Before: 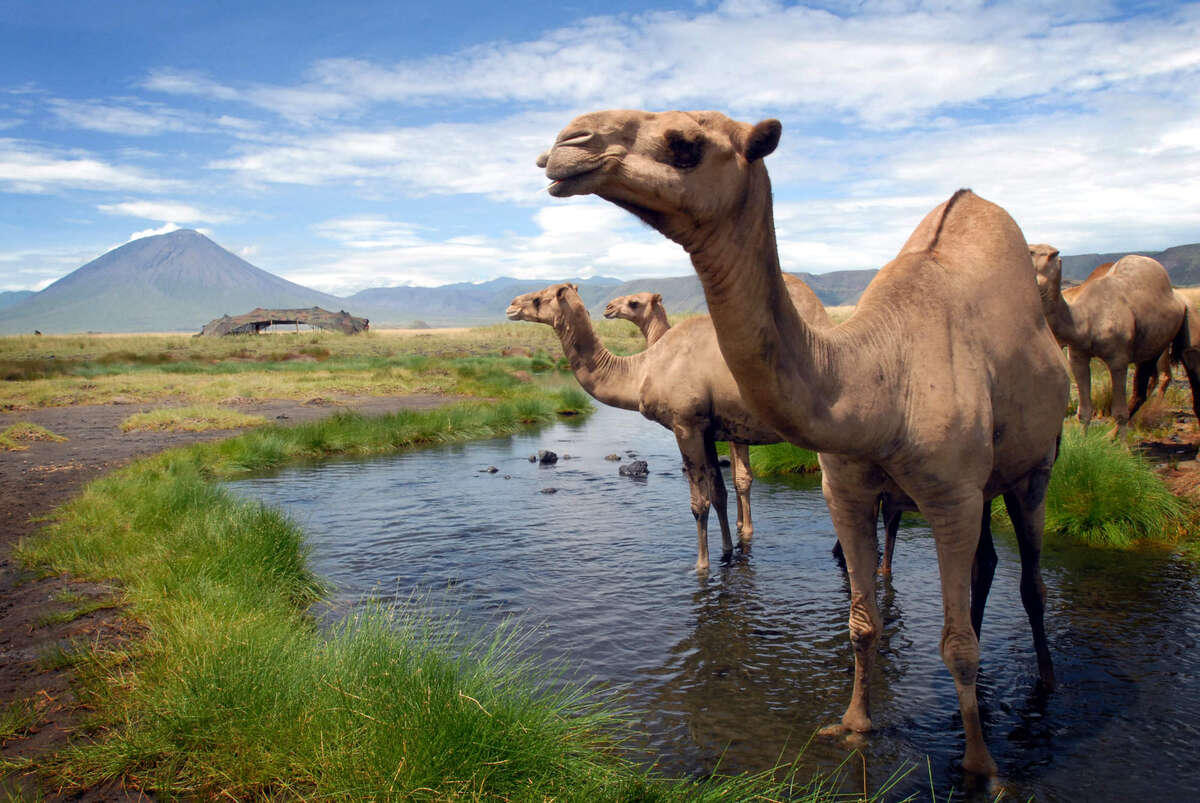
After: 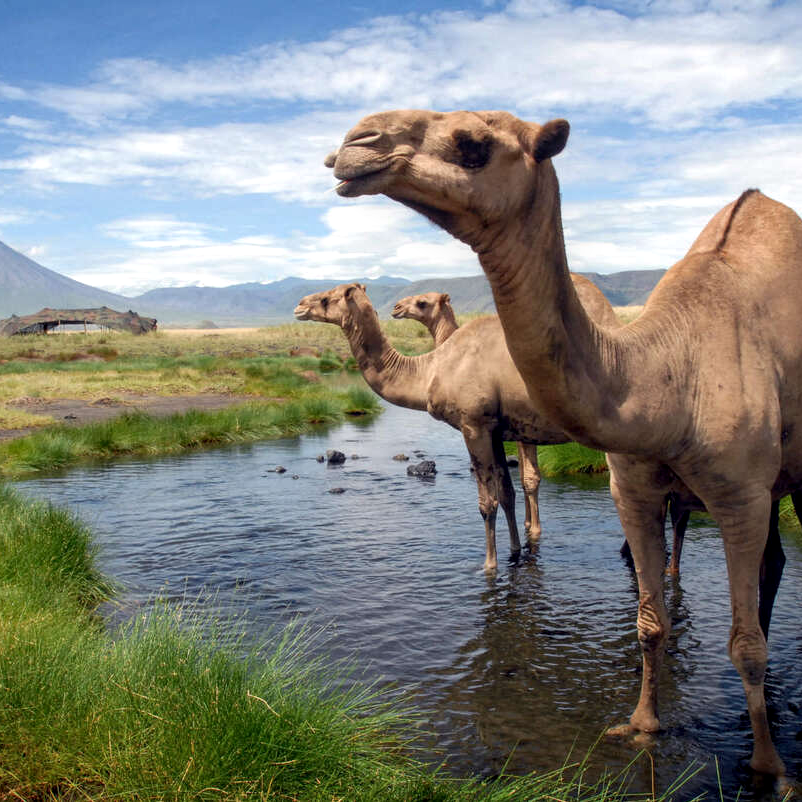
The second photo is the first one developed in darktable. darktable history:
local contrast: on, module defaults
crop and rotate: left 17.732%, right 15.423%
